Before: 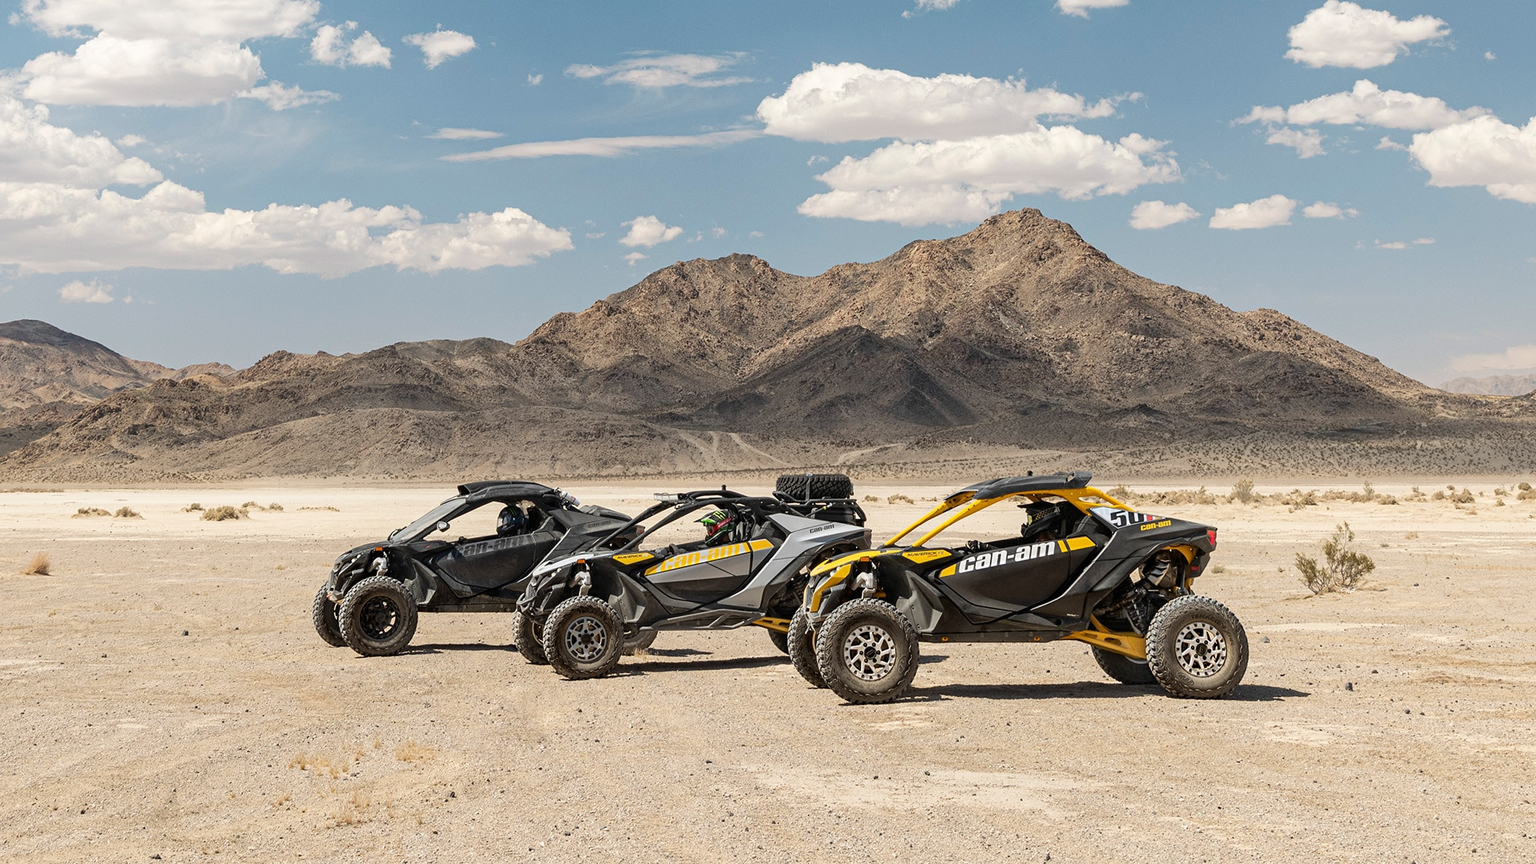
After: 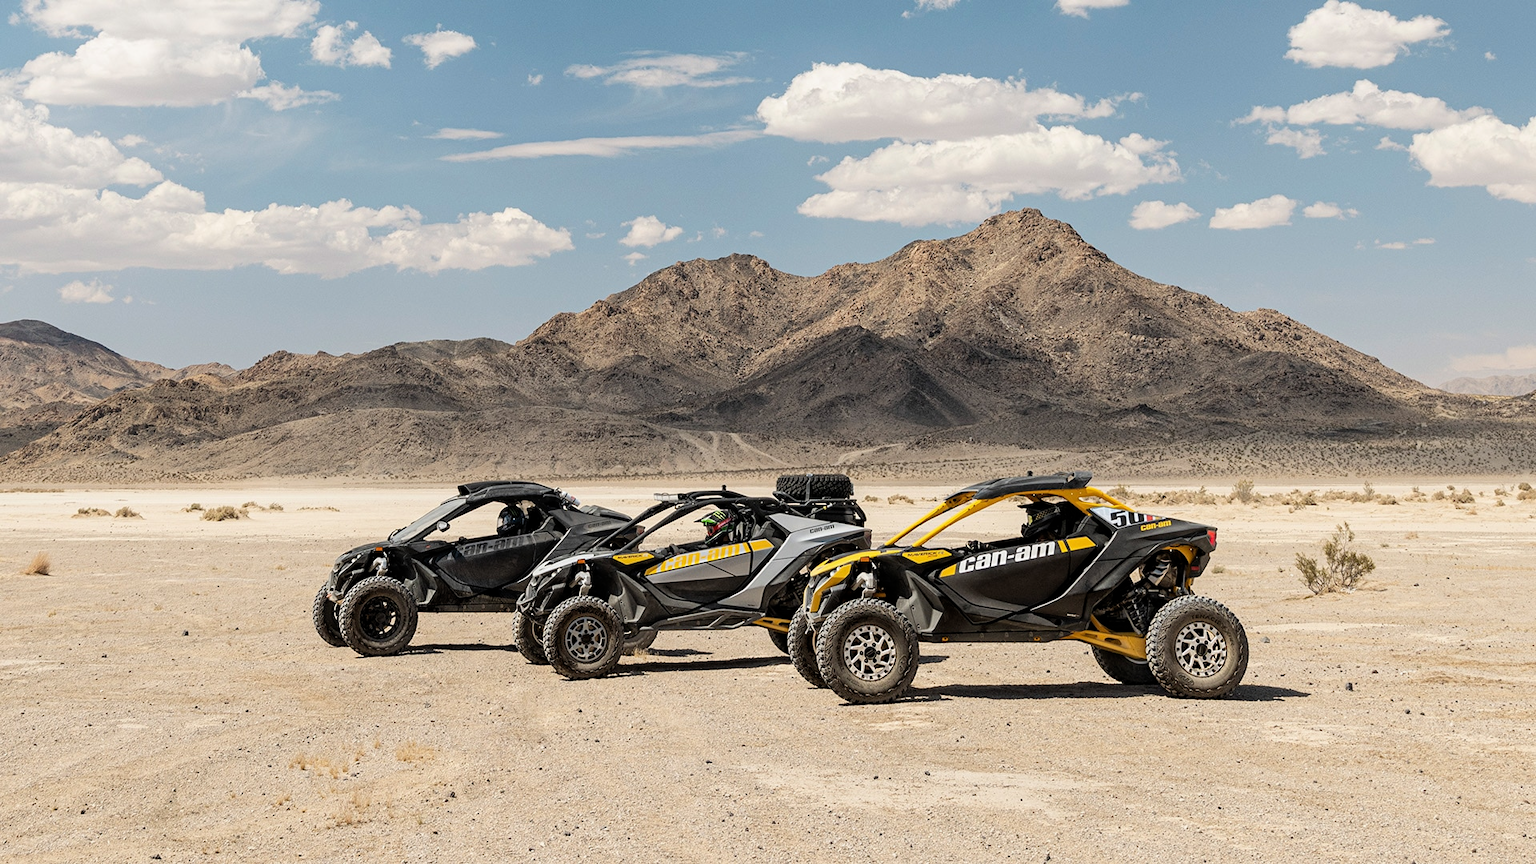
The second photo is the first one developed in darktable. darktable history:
filmic rgb: middle gray luminance 18.42%, black relative exposure -11.45 EV, white relative exposure 2.55 EV, threshold 6 EV, target black luminance 0%, hardness 8.41, latitude 99%, contrast 1.084, shadows ↔ highlights balance 0.505%, add noise in highlights 0, preserve chrominance max RGB, color science v3 (2019), use custom middle-gray values true, iterations of high-quality reconstruction 0, contrast in highlights soft, enable highlight reconstruction true
tone equalizer: on, module defaults
local contrast: mode bilateral grid, contrast 20, coarseness 50, detail 102%, midtone range 0.2
